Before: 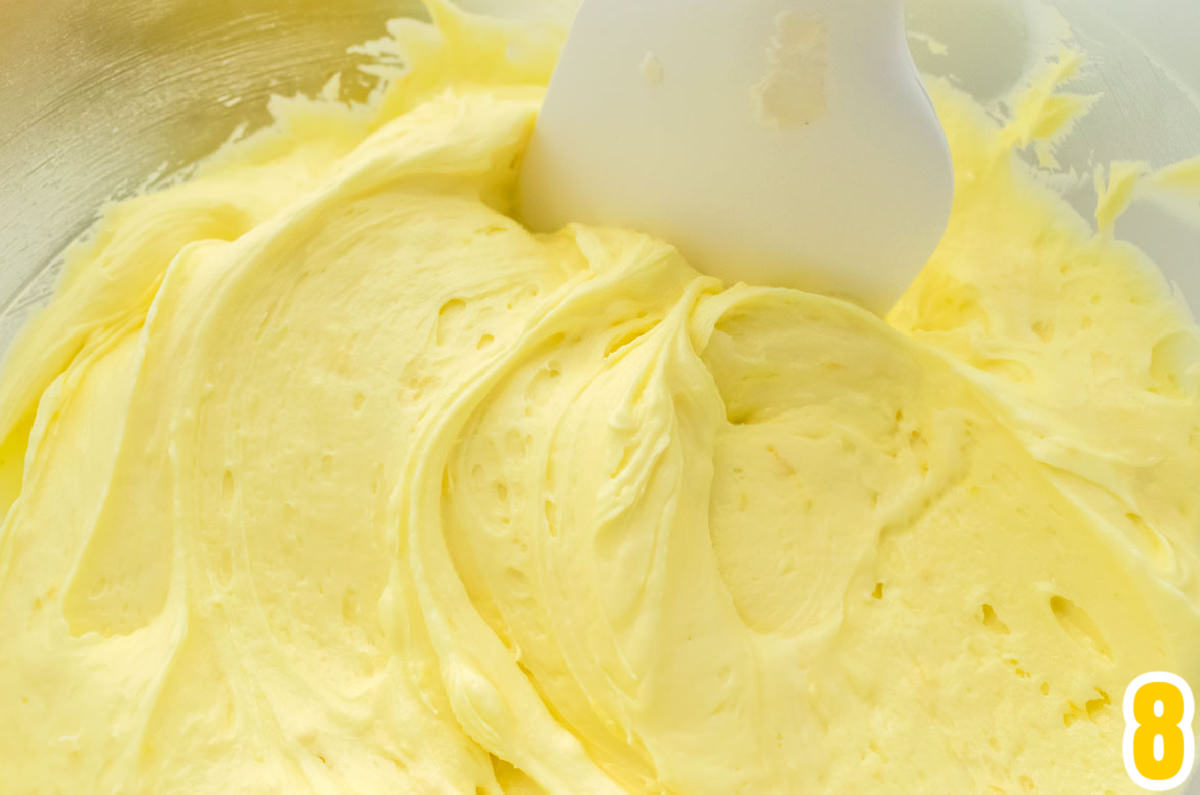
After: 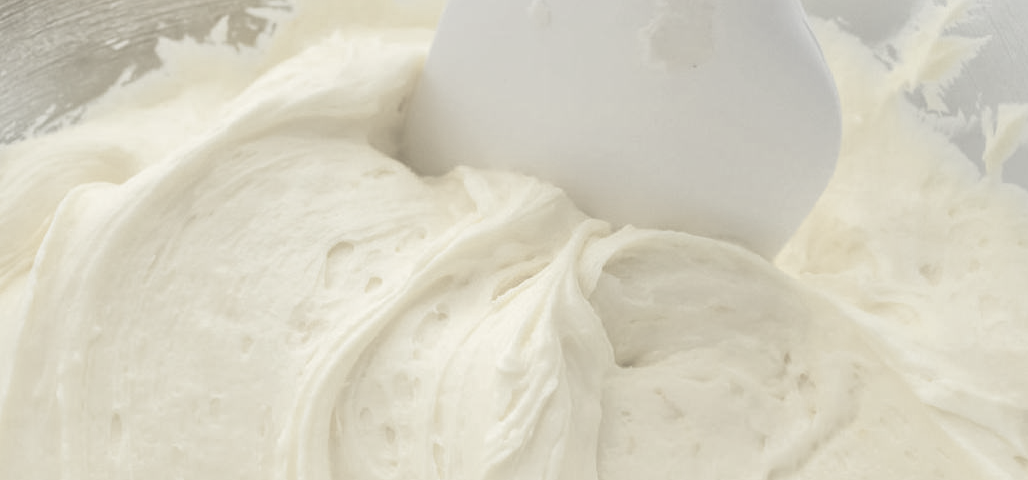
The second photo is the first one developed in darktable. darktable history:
crop and rotate: left 9.345%, top 7.22%, right 4.982%, bottom 32.331%
color correction: saturation 0.2
